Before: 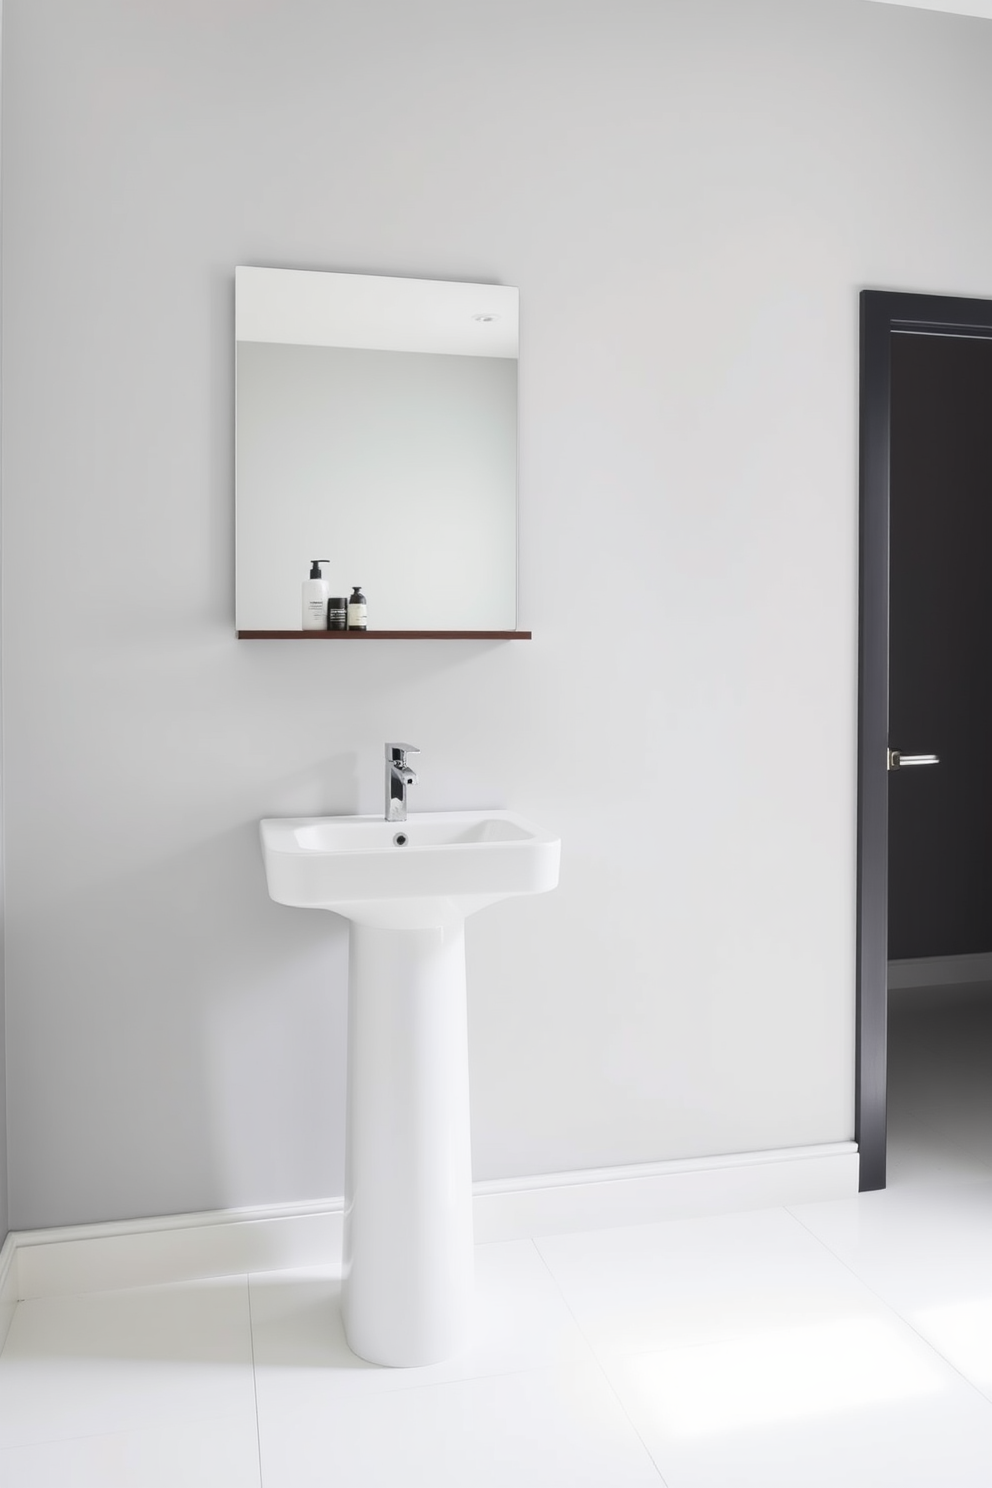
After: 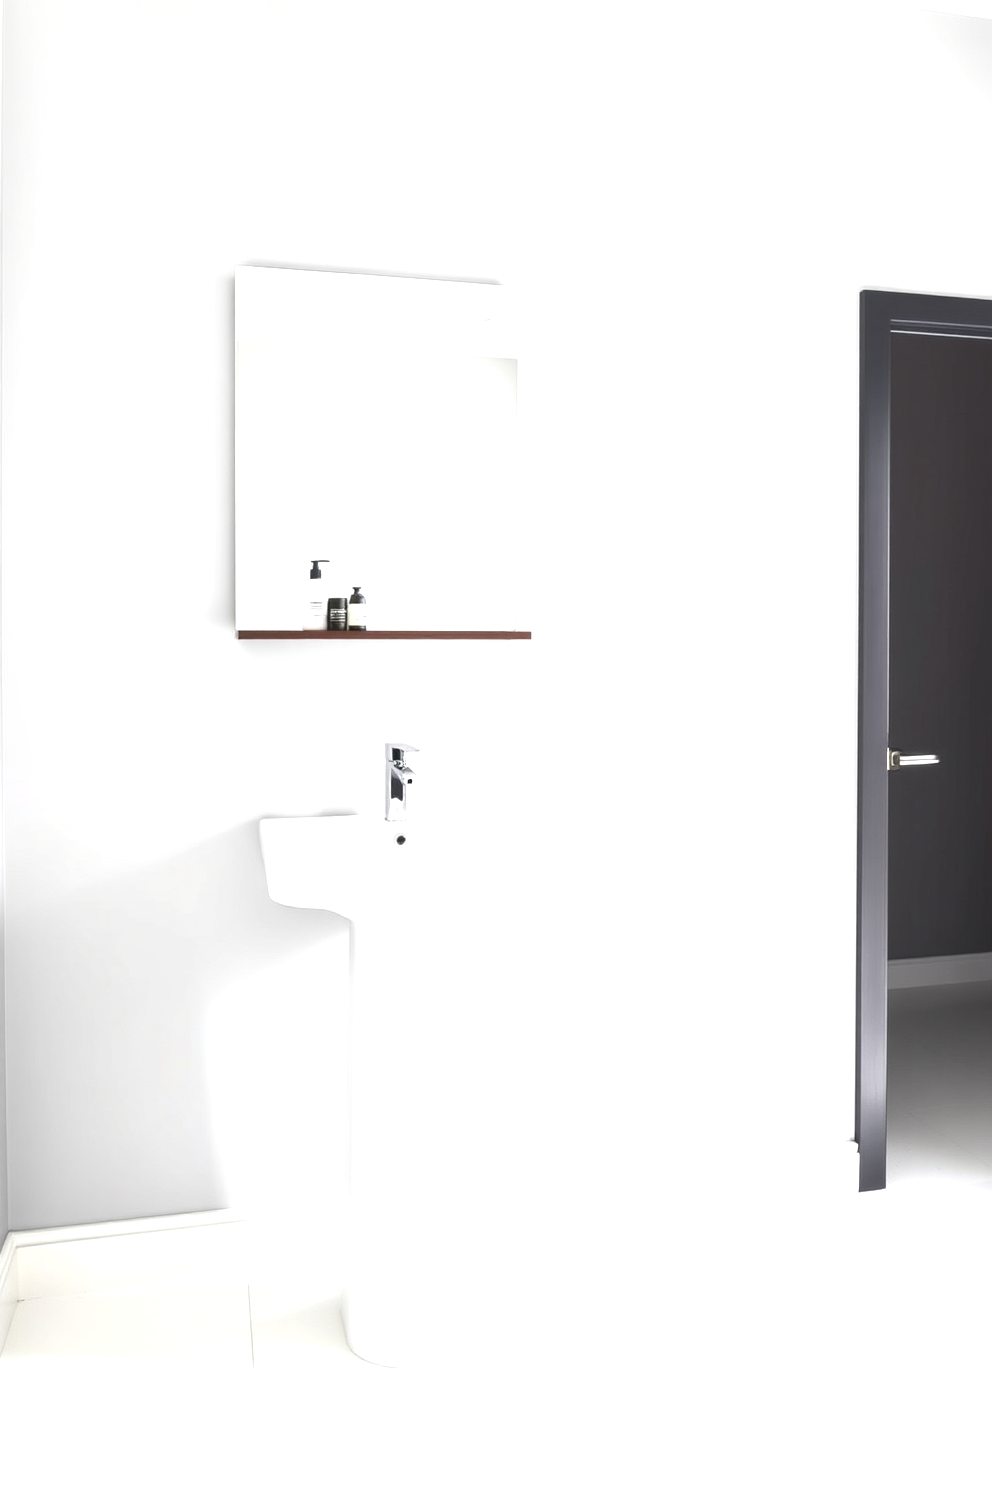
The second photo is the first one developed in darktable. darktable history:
exposure: exposure 1 EV, compensate highlight preservation false
white balance: red 1, blue 1
local contrast: highlights 100%, shadows 100%, detail 120%, midtone range 0.2
